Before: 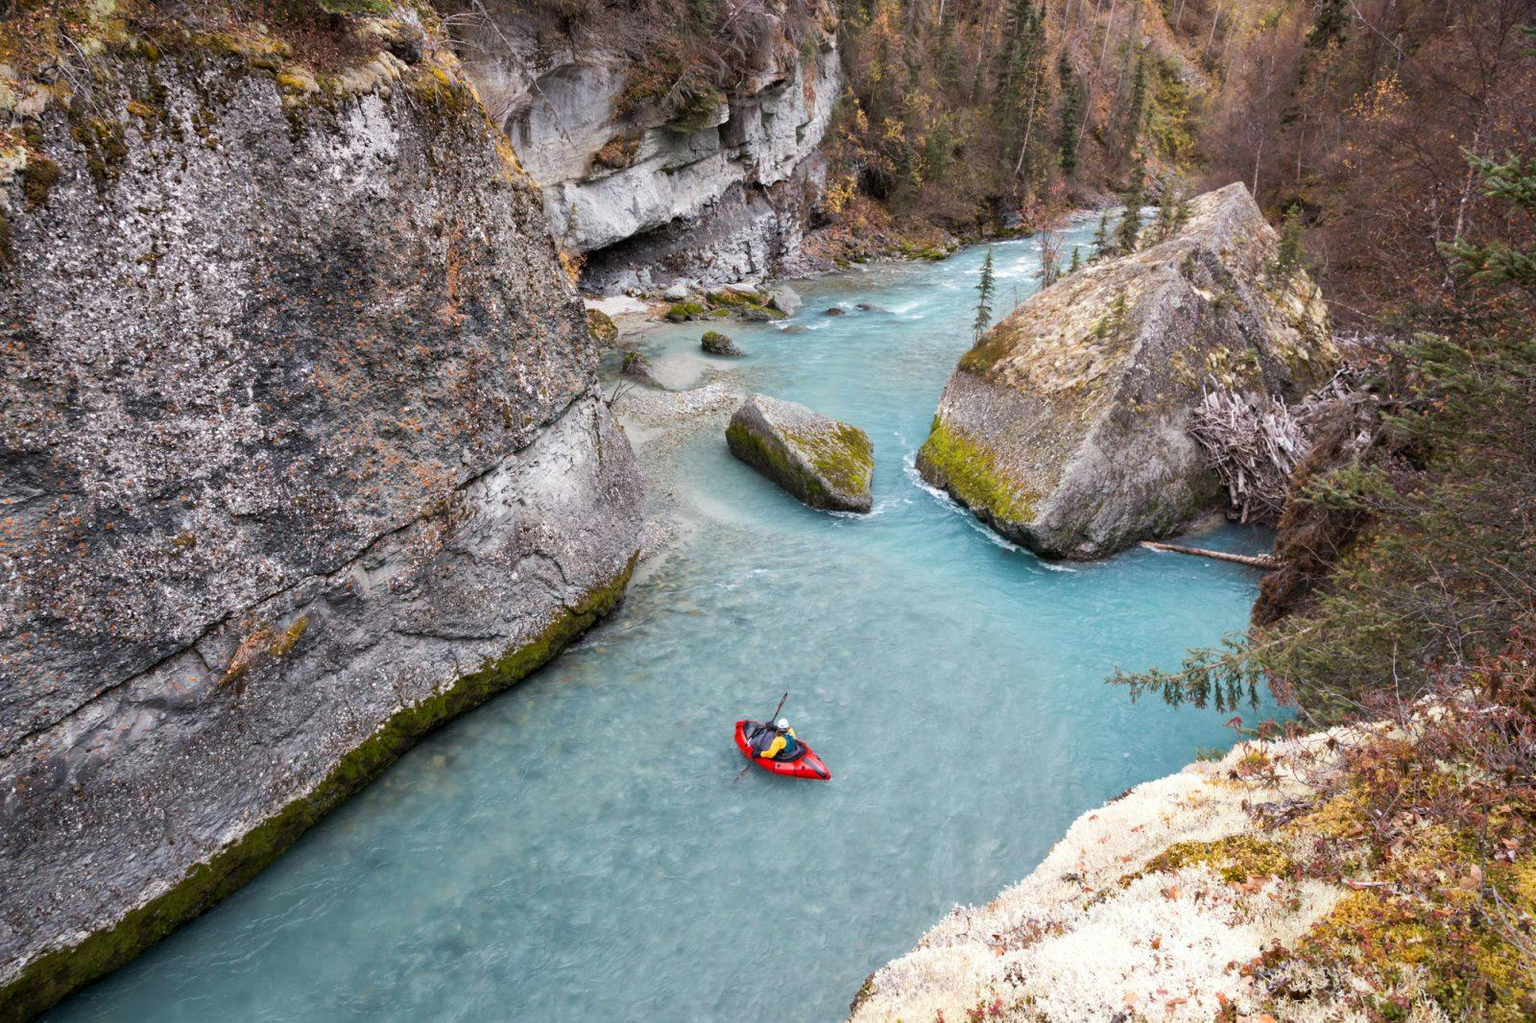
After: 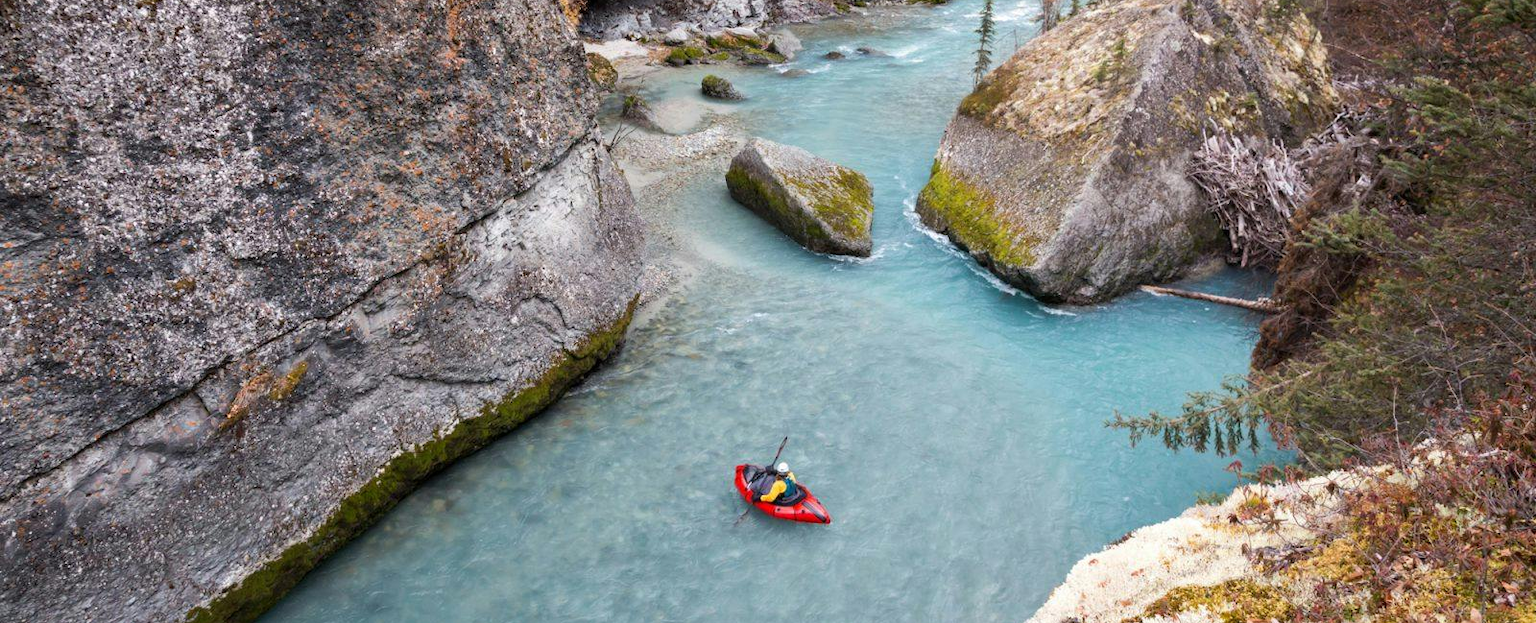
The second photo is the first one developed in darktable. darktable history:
crop and rotate: top 25.087%, bottom 13.973%
